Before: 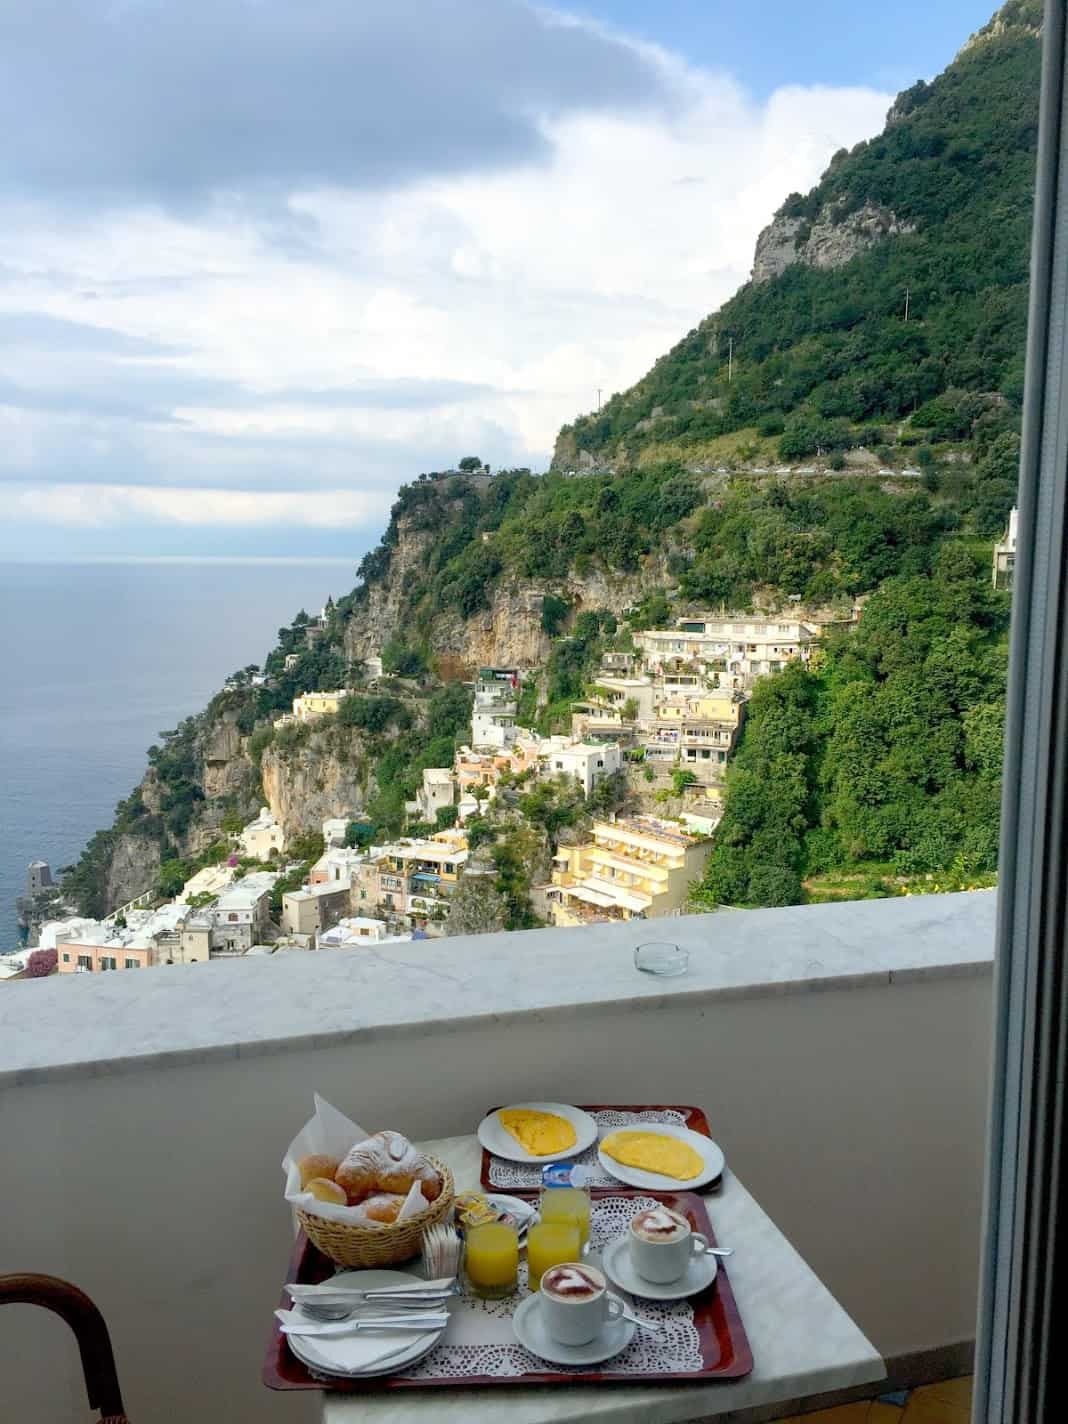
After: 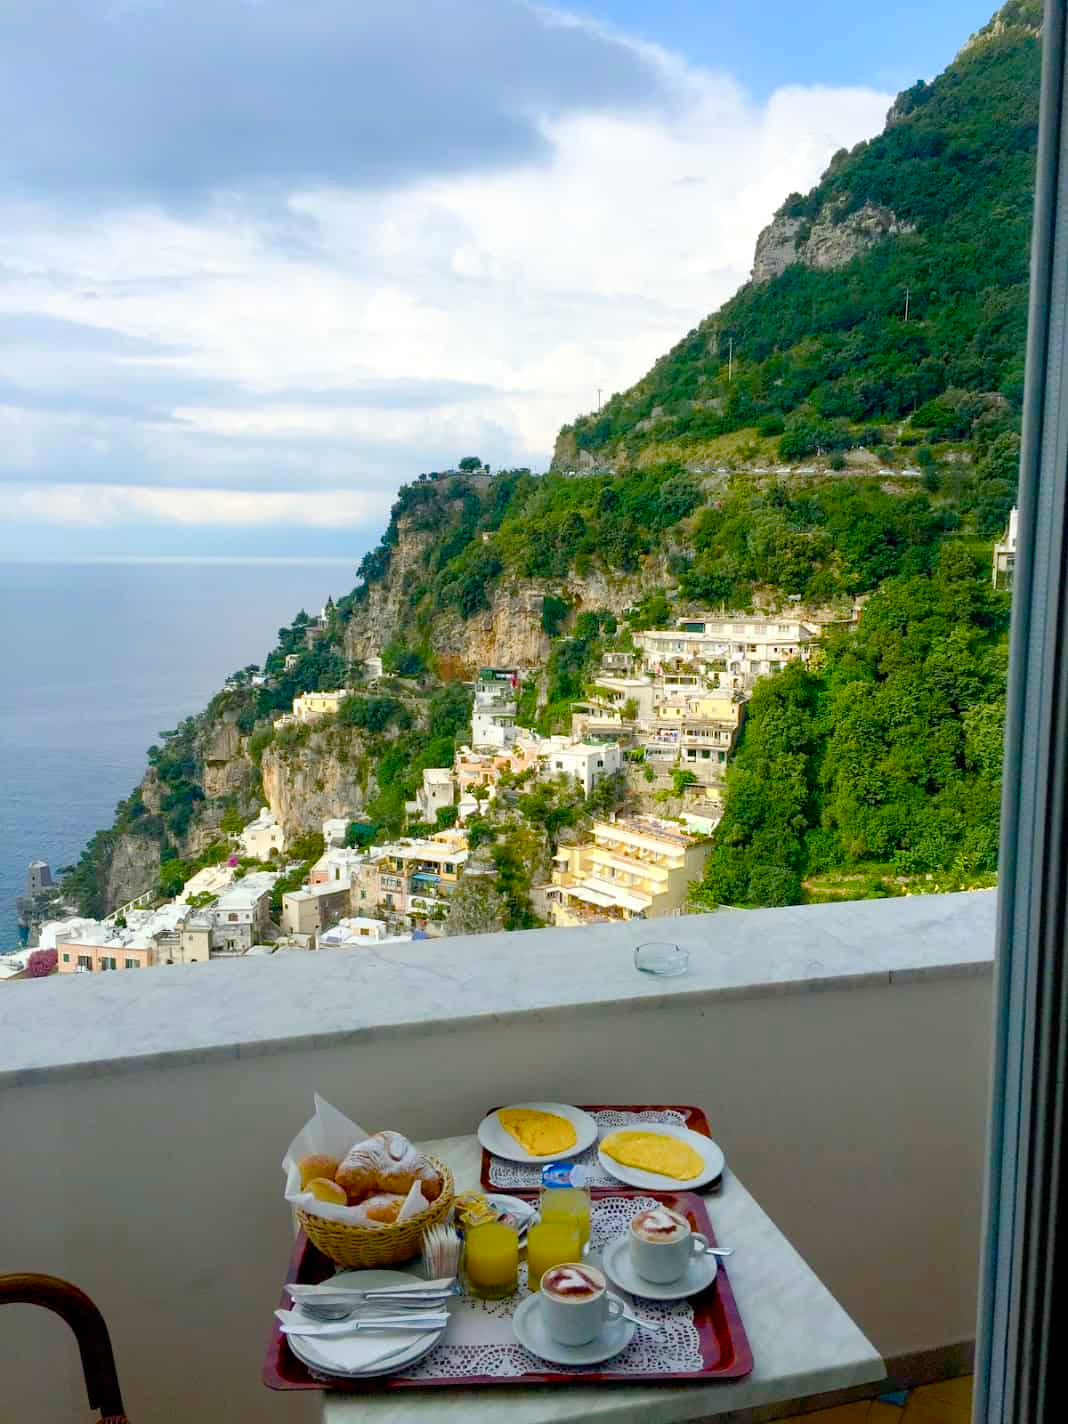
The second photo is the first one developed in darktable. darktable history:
color balance rgb: linear chroma grading › global chroma 14.361%, perceptual saturation grading › global saturation 20%, perceptual saturation grading › highlights -50.381%, perceptual saturation grading › shadows 31.198%, global vibrance 43.342%
